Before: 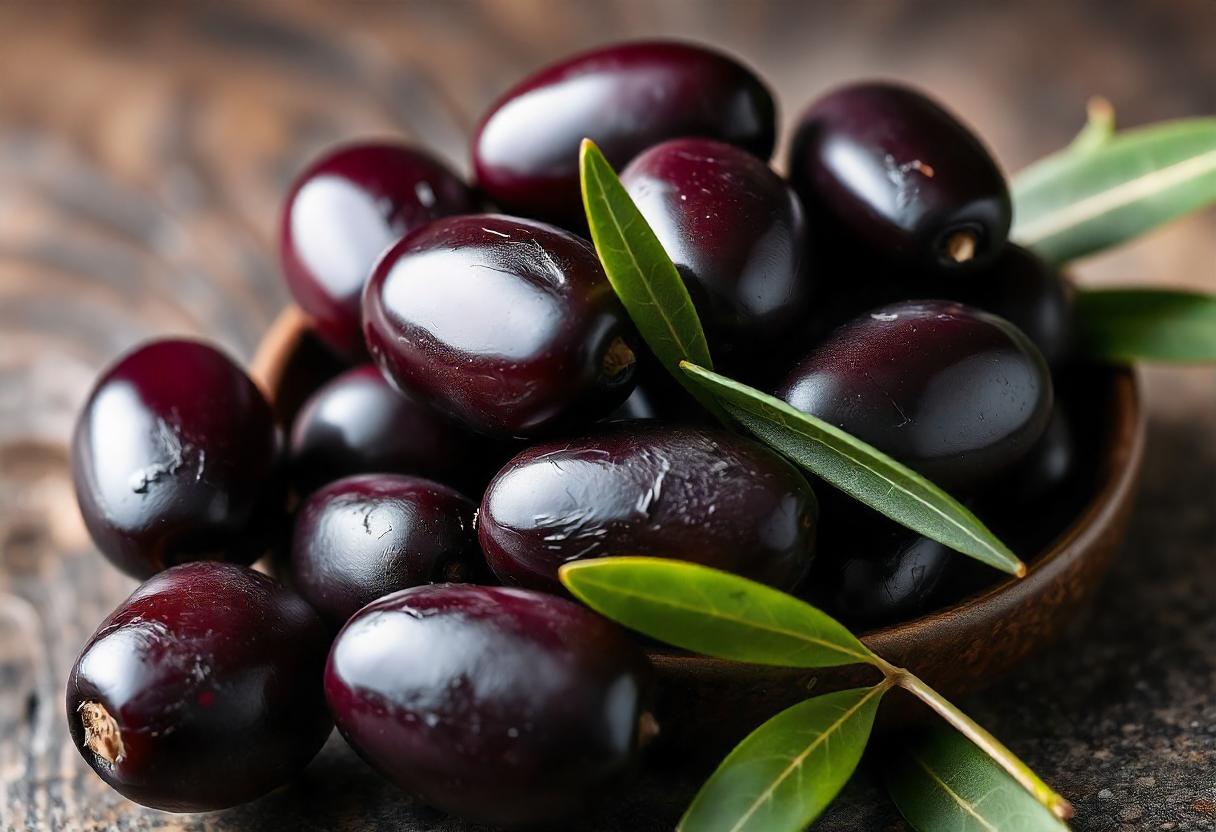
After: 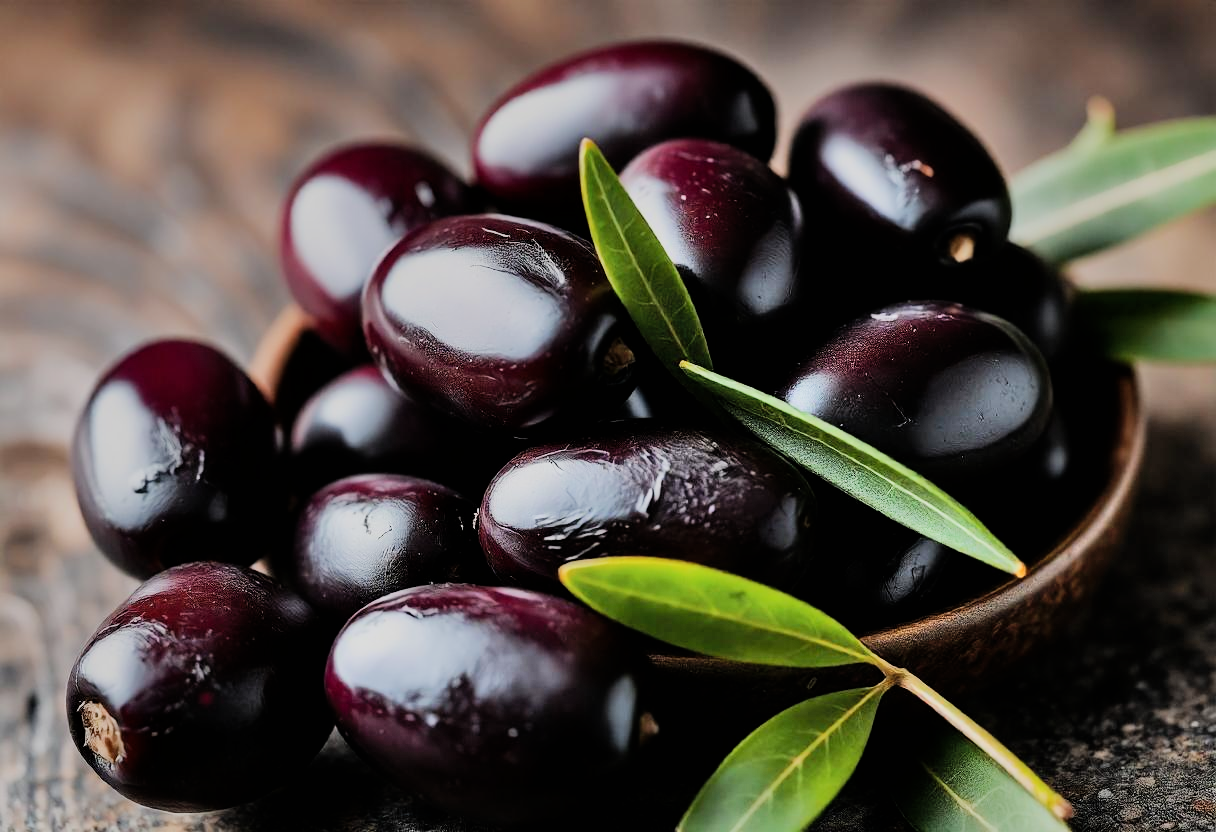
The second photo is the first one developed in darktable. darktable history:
shadows and highlights: shadows 52.33, highlights -28.46, soften with gaussian
filmic rgb: black relative exposure -7.15 EV, white relative exposure 5.35 EV, threshold 3.03 EV, hardness 3.02, enable highlight reconstruction true
